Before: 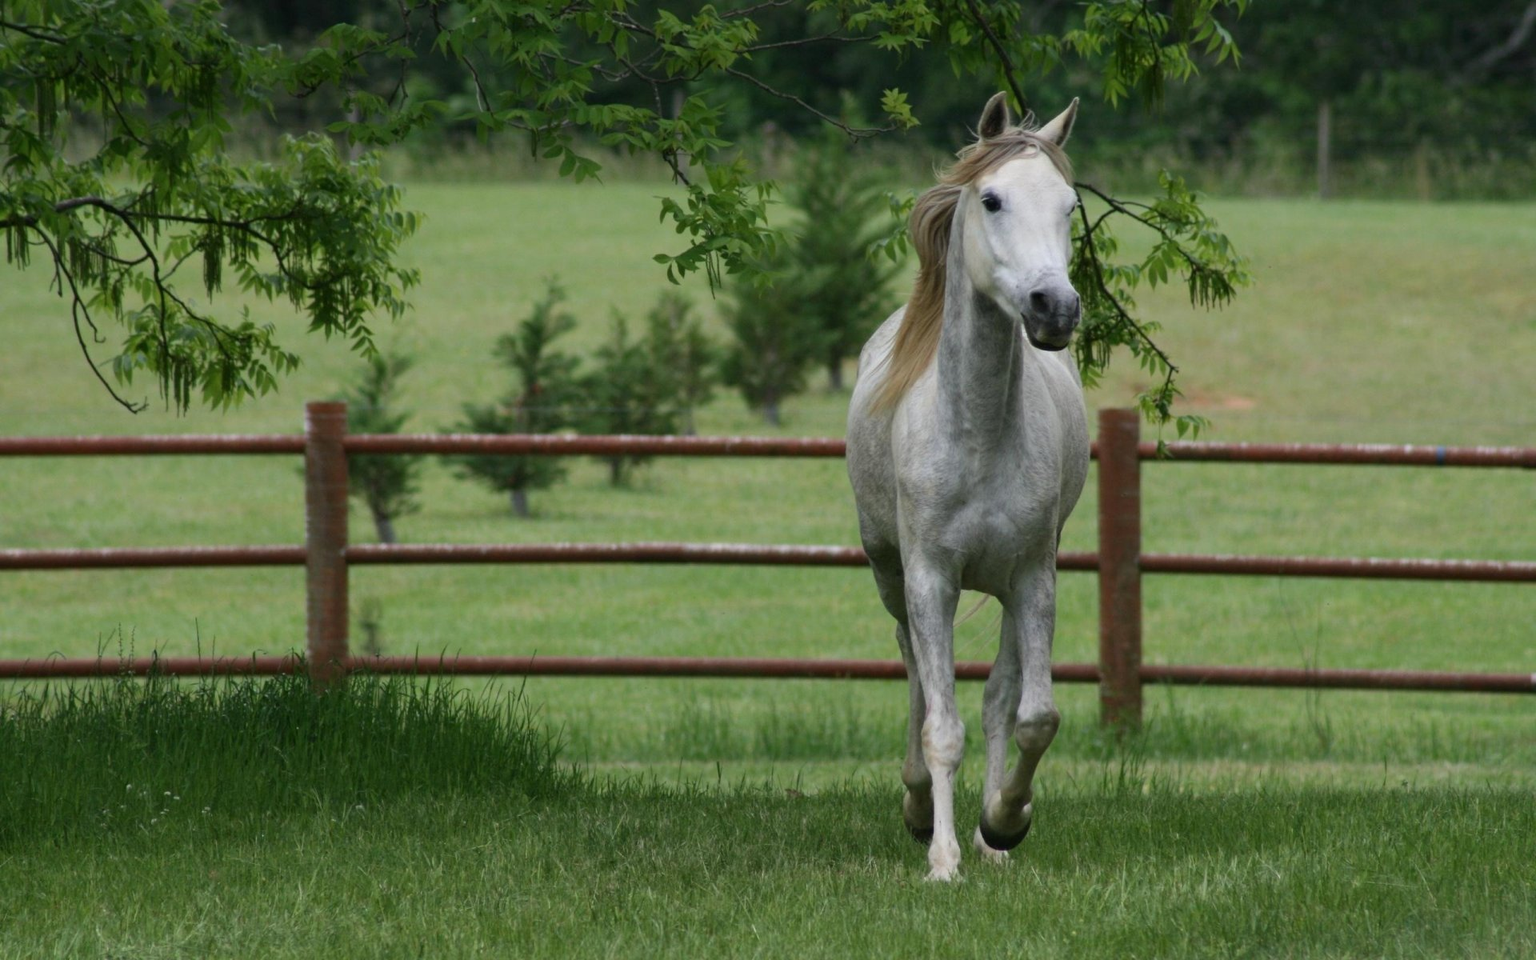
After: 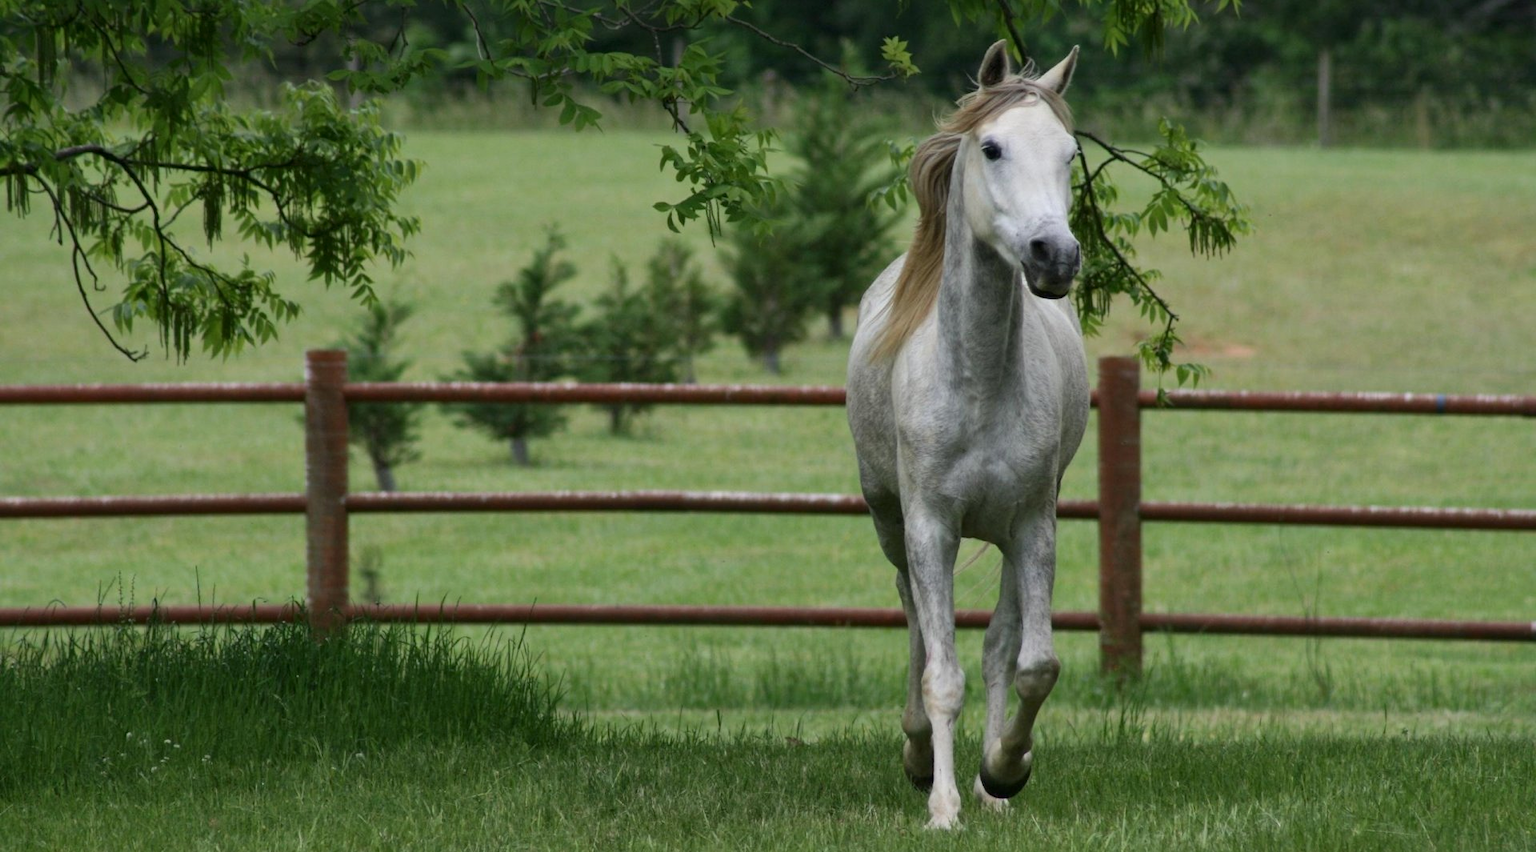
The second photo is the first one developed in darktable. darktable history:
local contrast: mode bilateral grid, contrast 20, coarseness 49, detail 119%, midtone range 0.2
tone equalizer: edges refinement/feathering 500, mask exposure compensation -1.57 EV, preserve details no
crop and rotate: top 5.431%, bottom 5.695%
